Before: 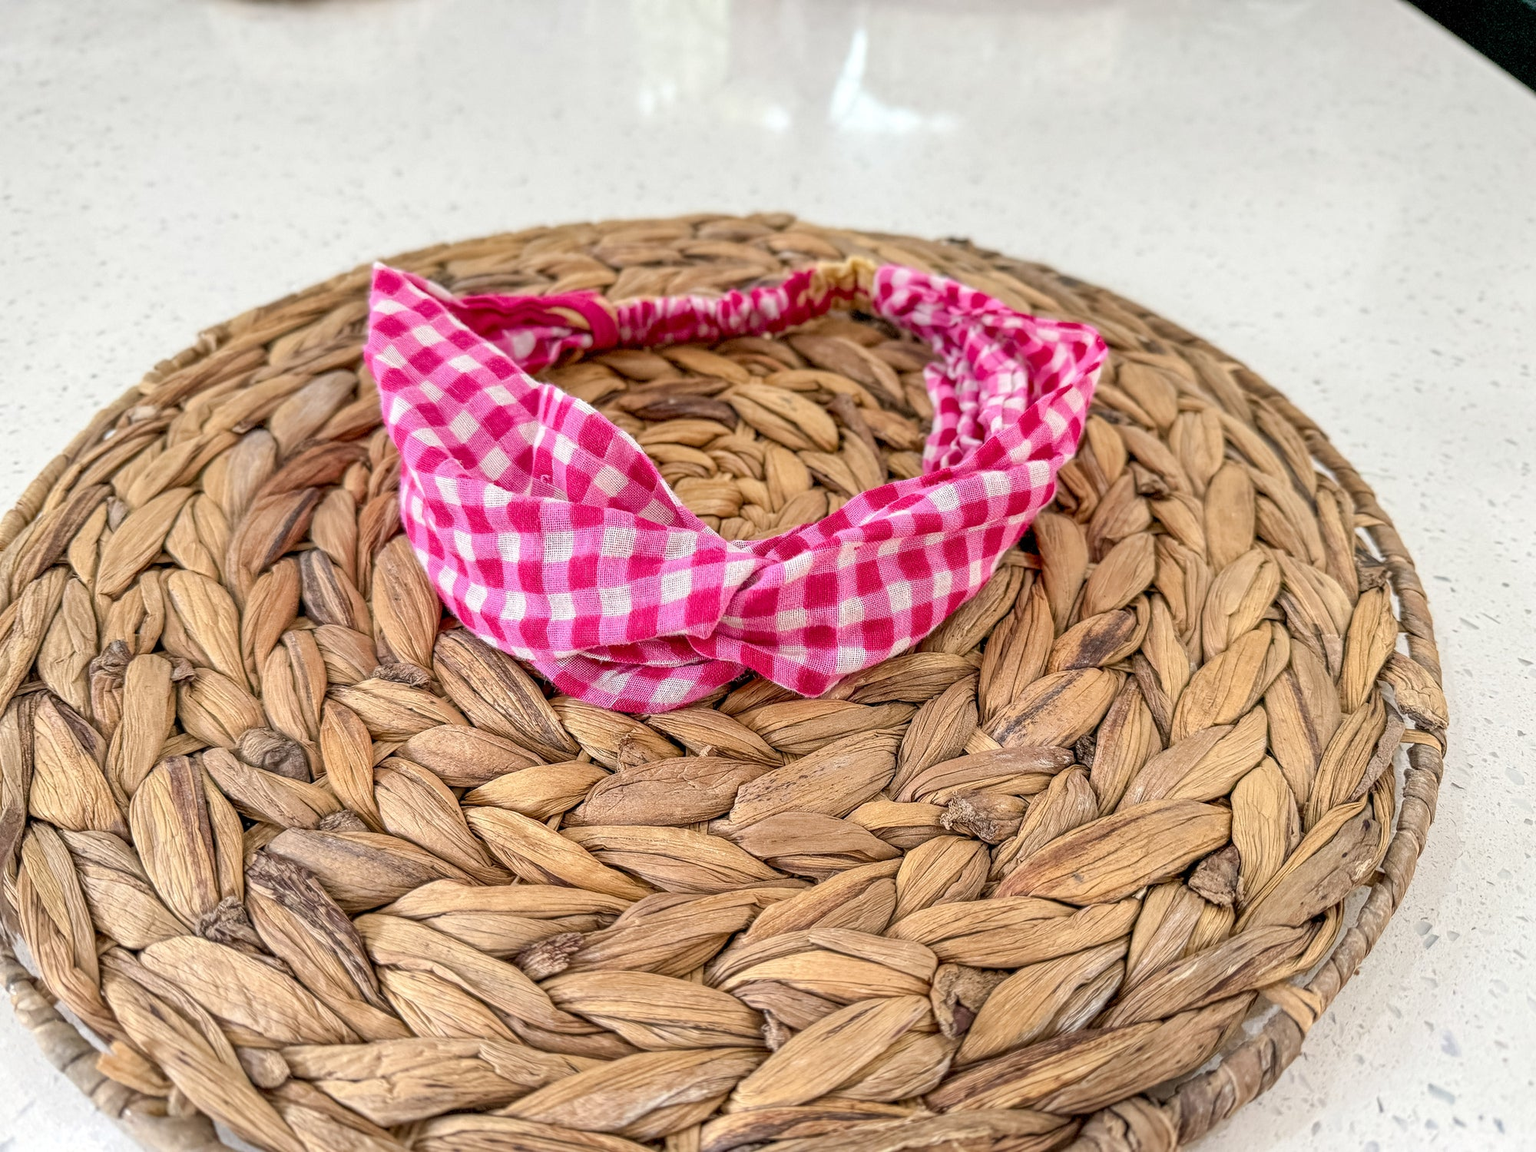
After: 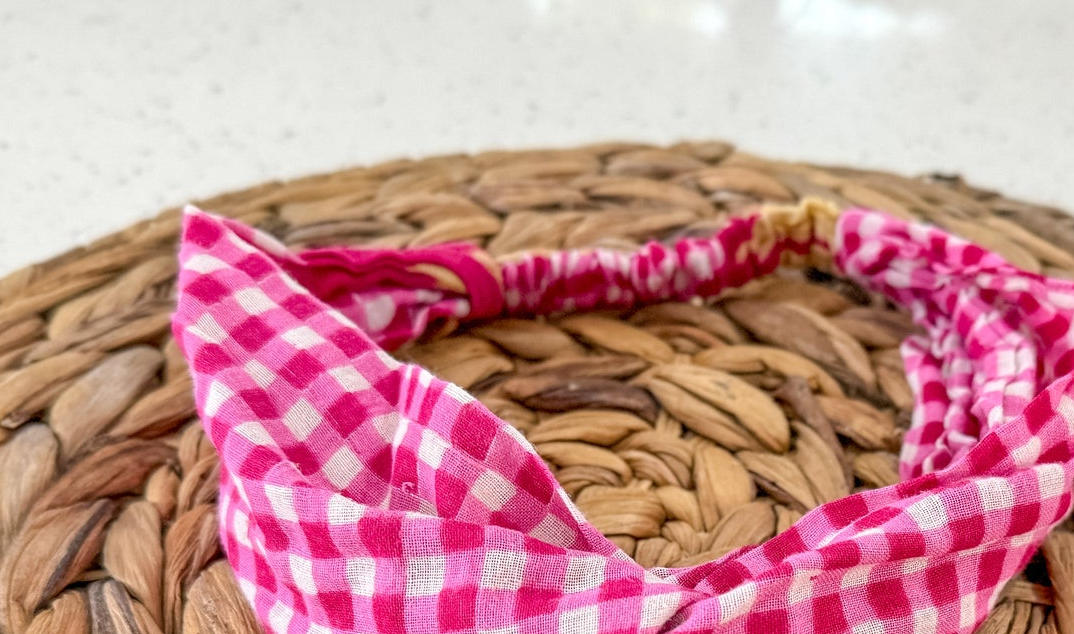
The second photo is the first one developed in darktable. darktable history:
crop: left 15.136%, top 9.102%, right 31.152%, bottom 48.571%
